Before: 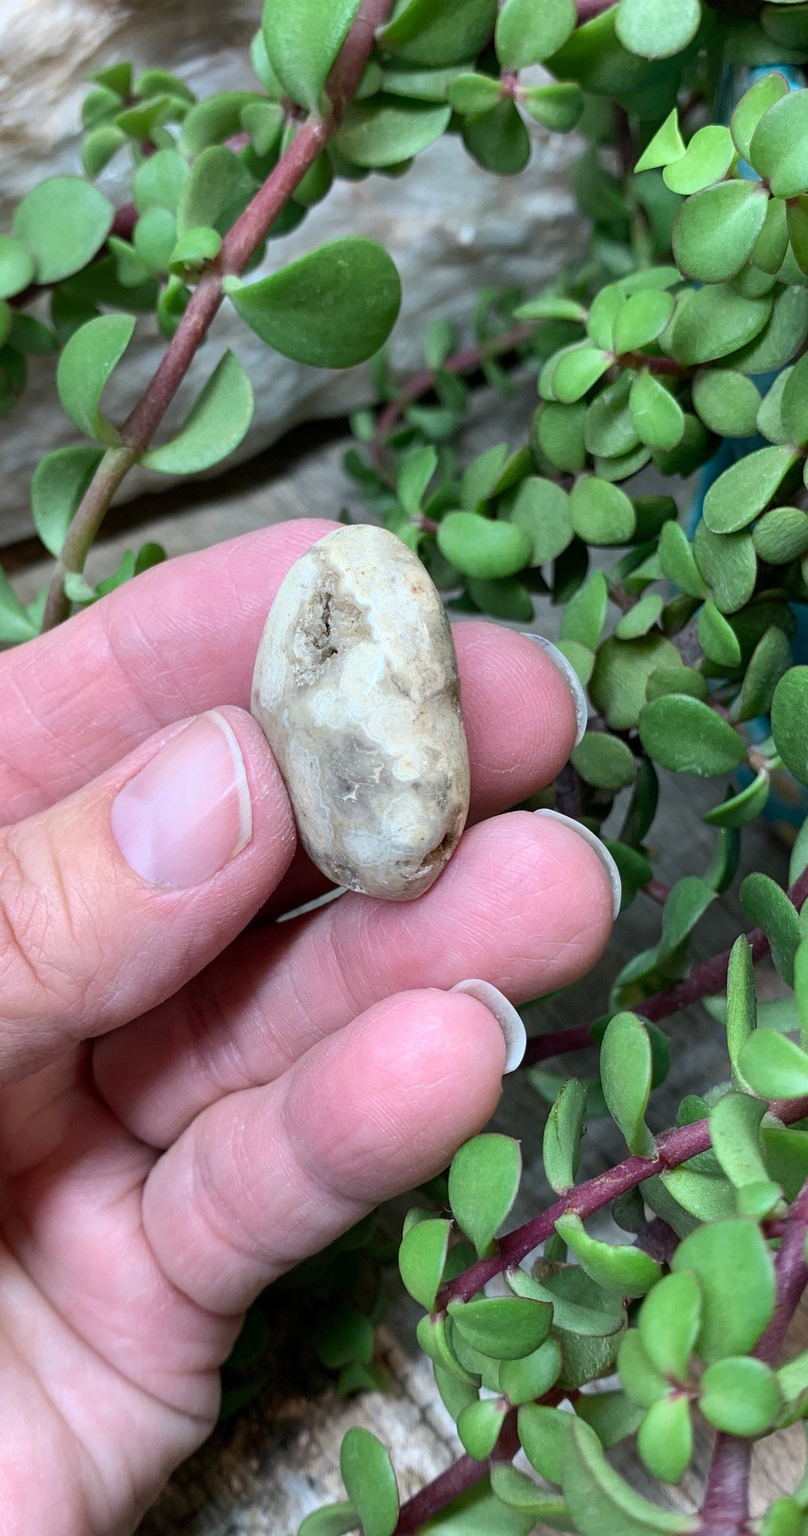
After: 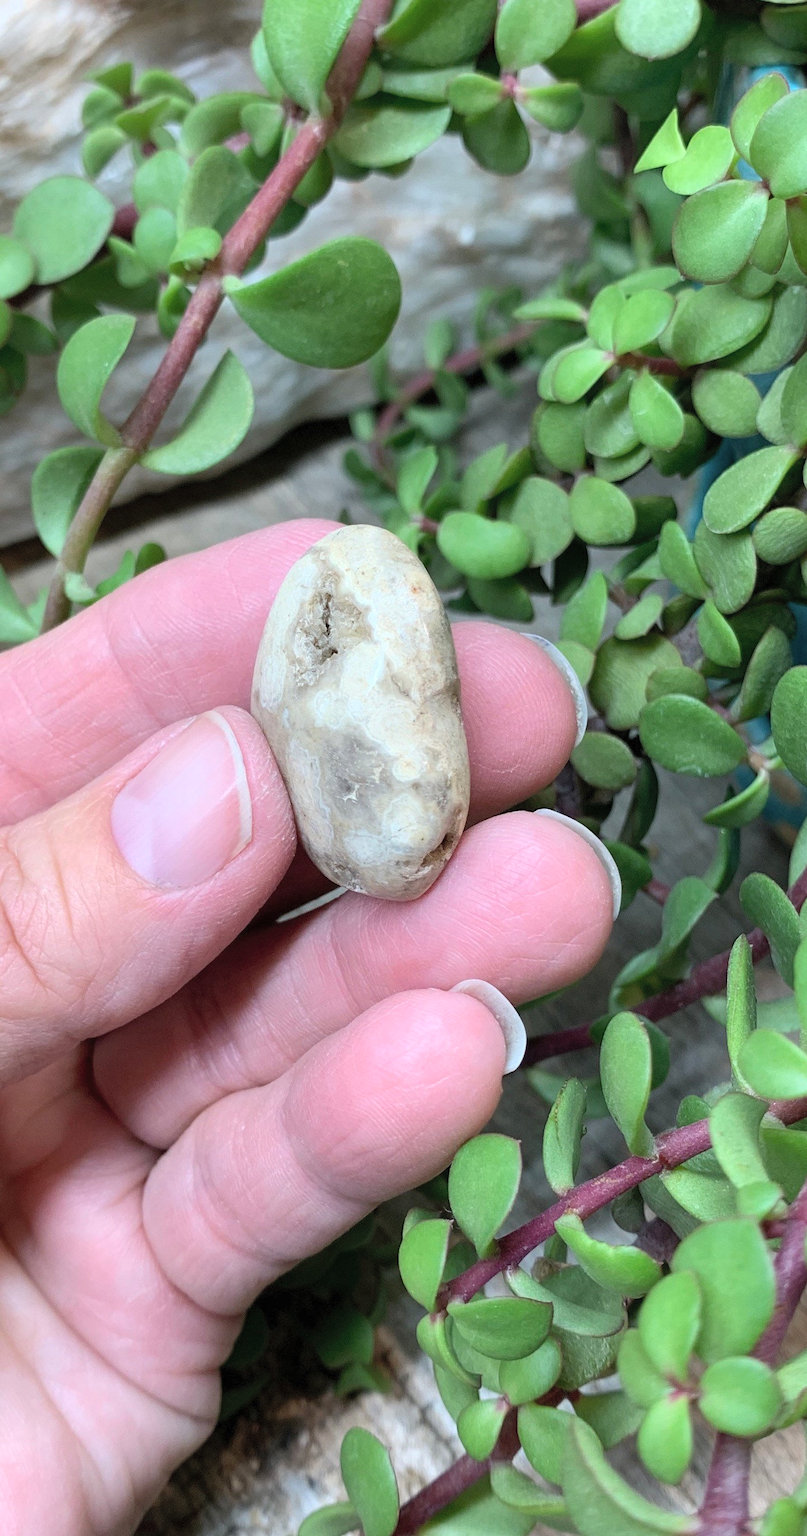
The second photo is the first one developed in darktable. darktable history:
contrast brightness saturation: brightness 0.119
